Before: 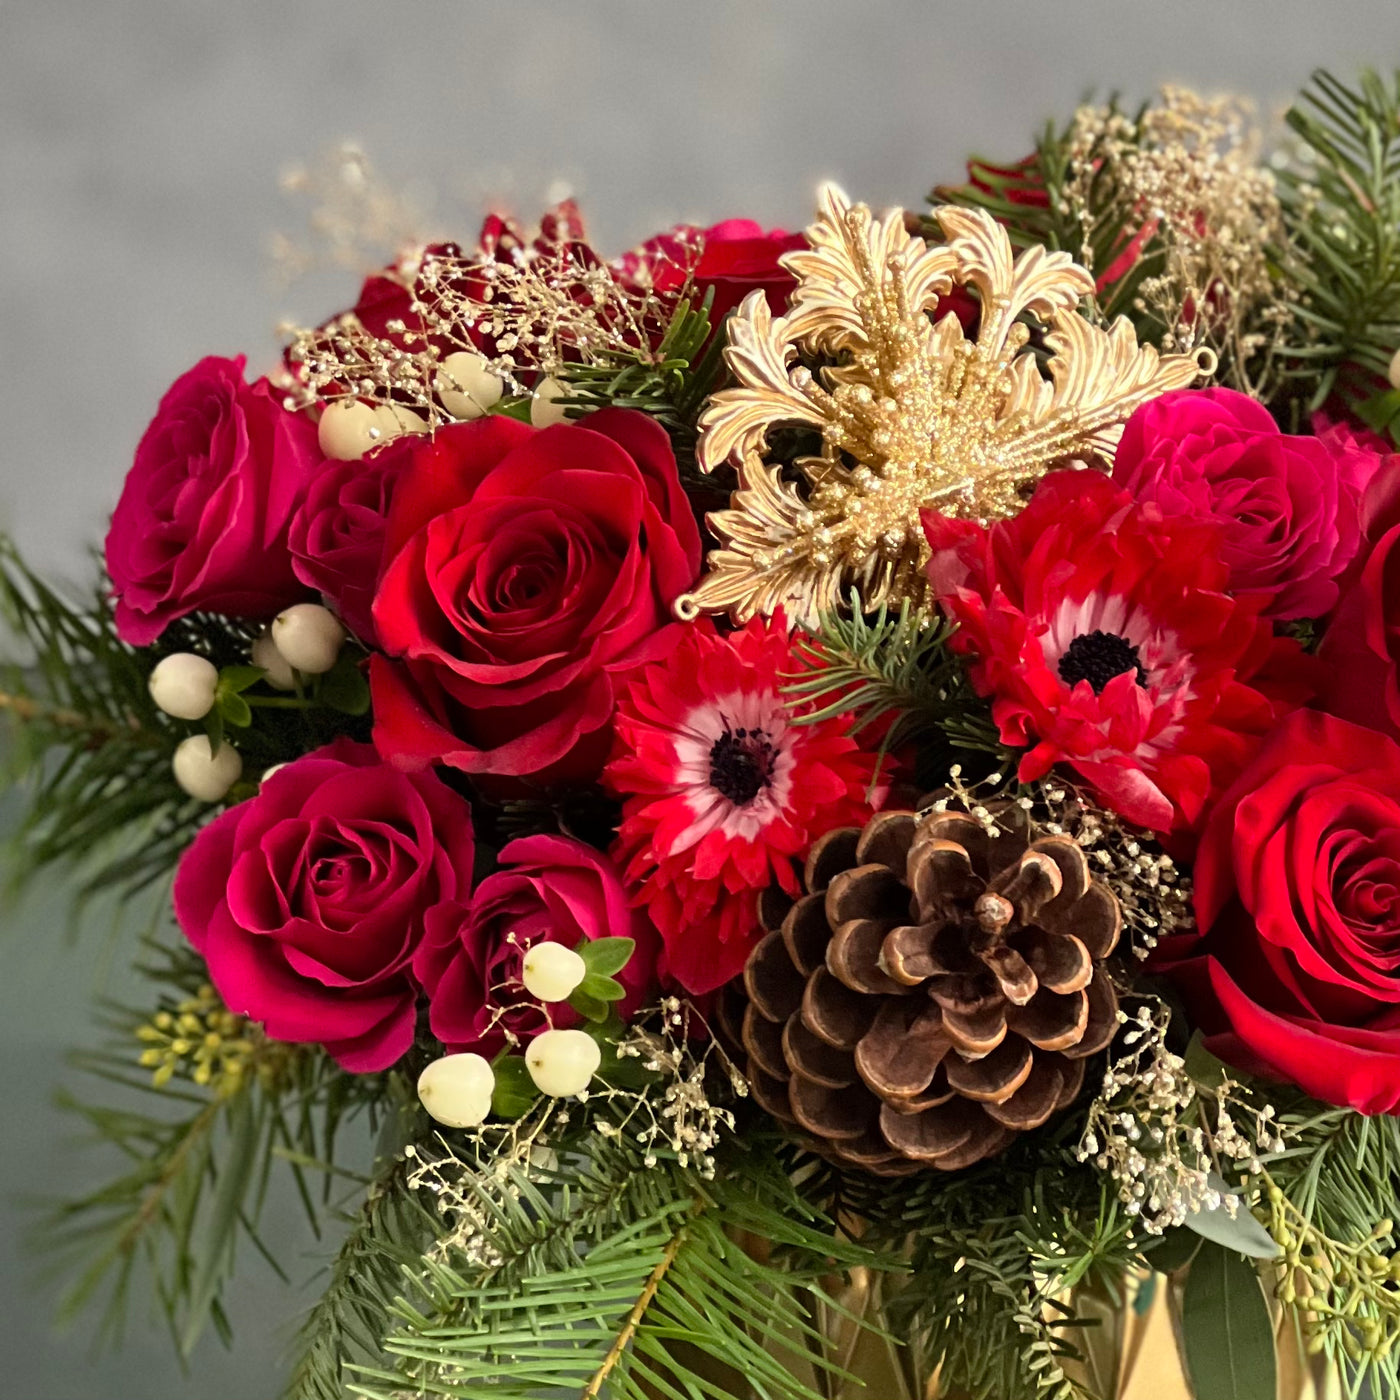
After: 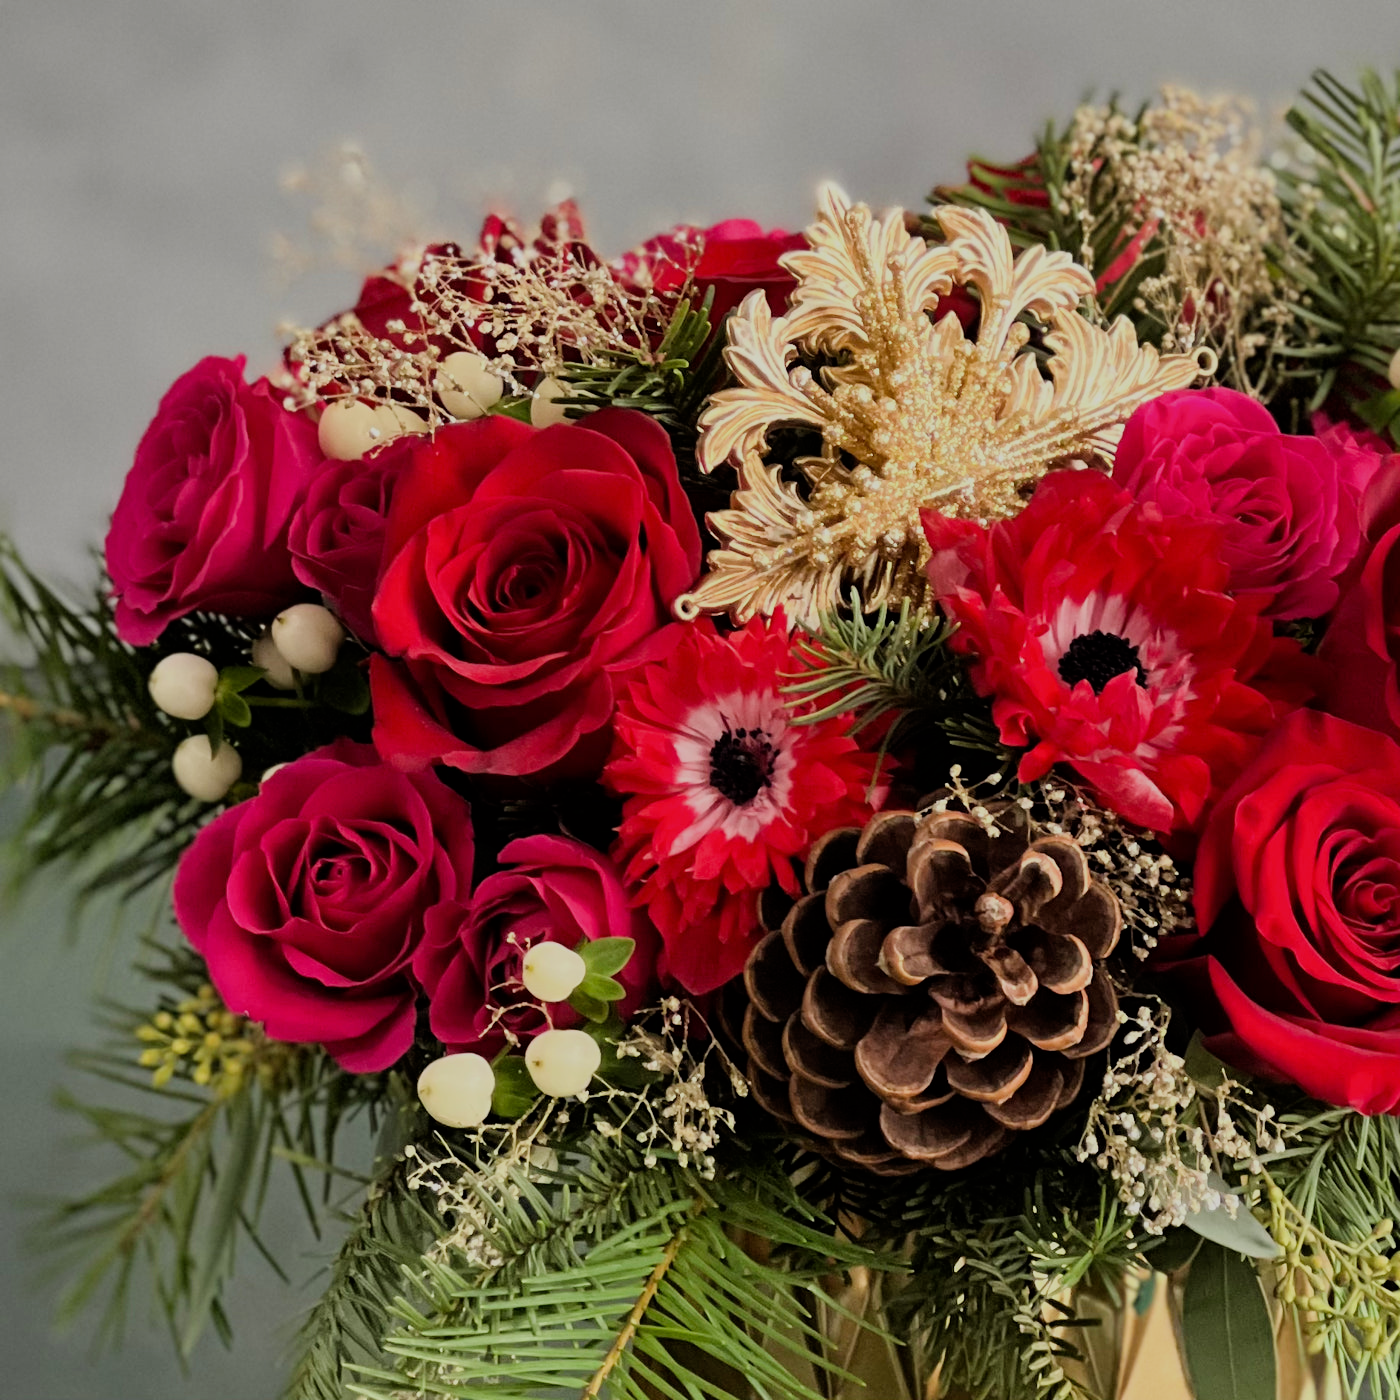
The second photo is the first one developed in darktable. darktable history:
filmic rgb: black relative exposure -7.28 EV, white relative exposure 5.07 EV, hardness 3.2
